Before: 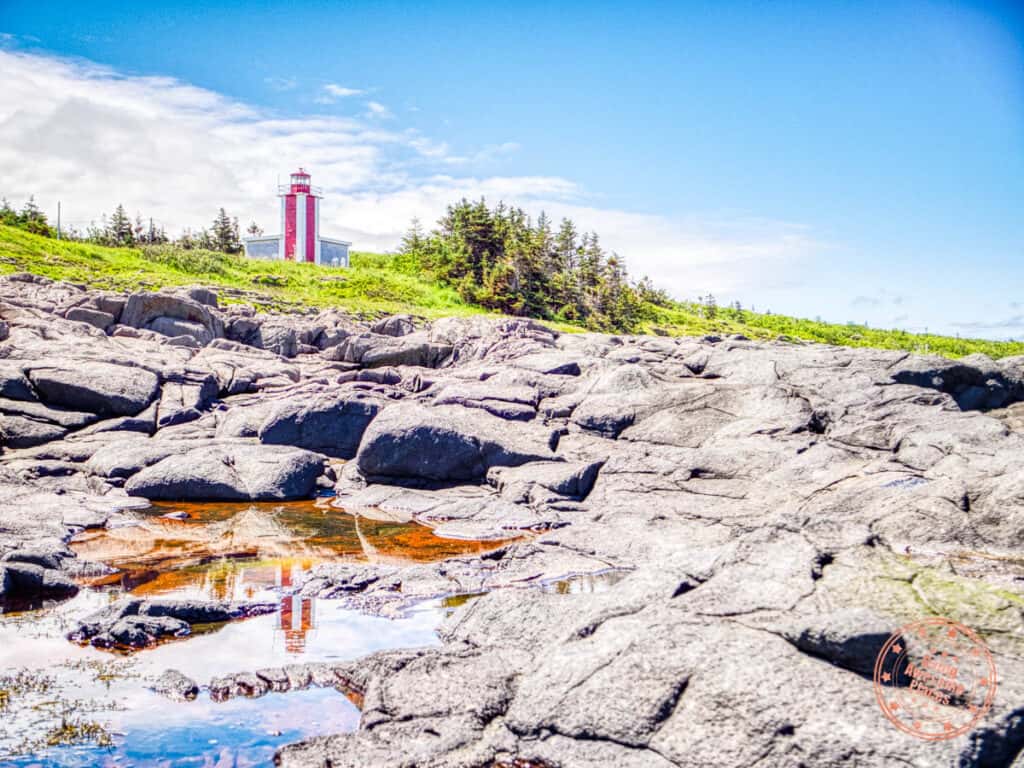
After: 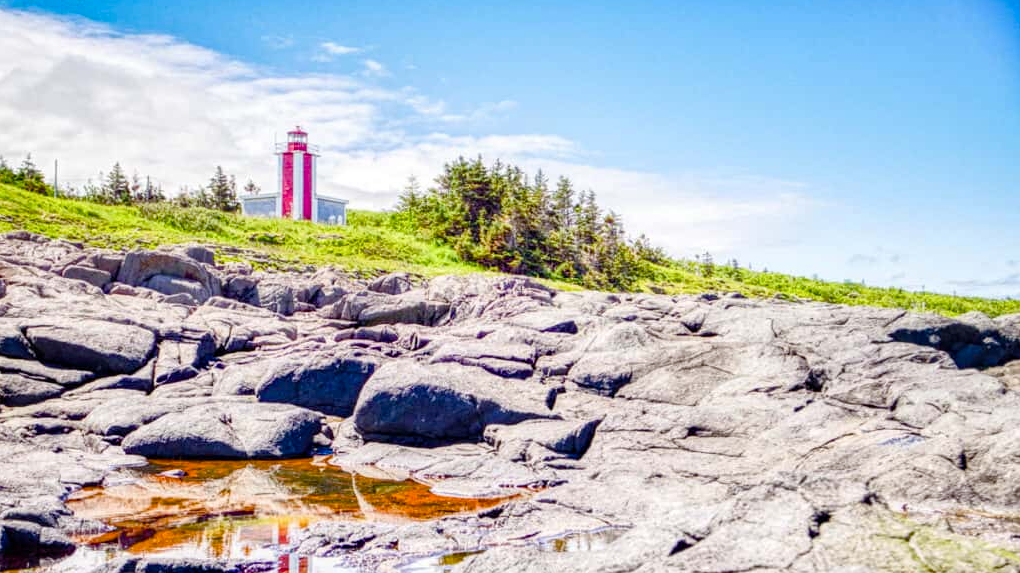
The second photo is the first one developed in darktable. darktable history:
crop: left 0.387%, top 5.469%, bottom 19.809%
color balance rgb: perceptual saturation grading › global saturation 20%, perceptual saturation grading › highlights -25%, perceptual saturation grading › shadows 50%
